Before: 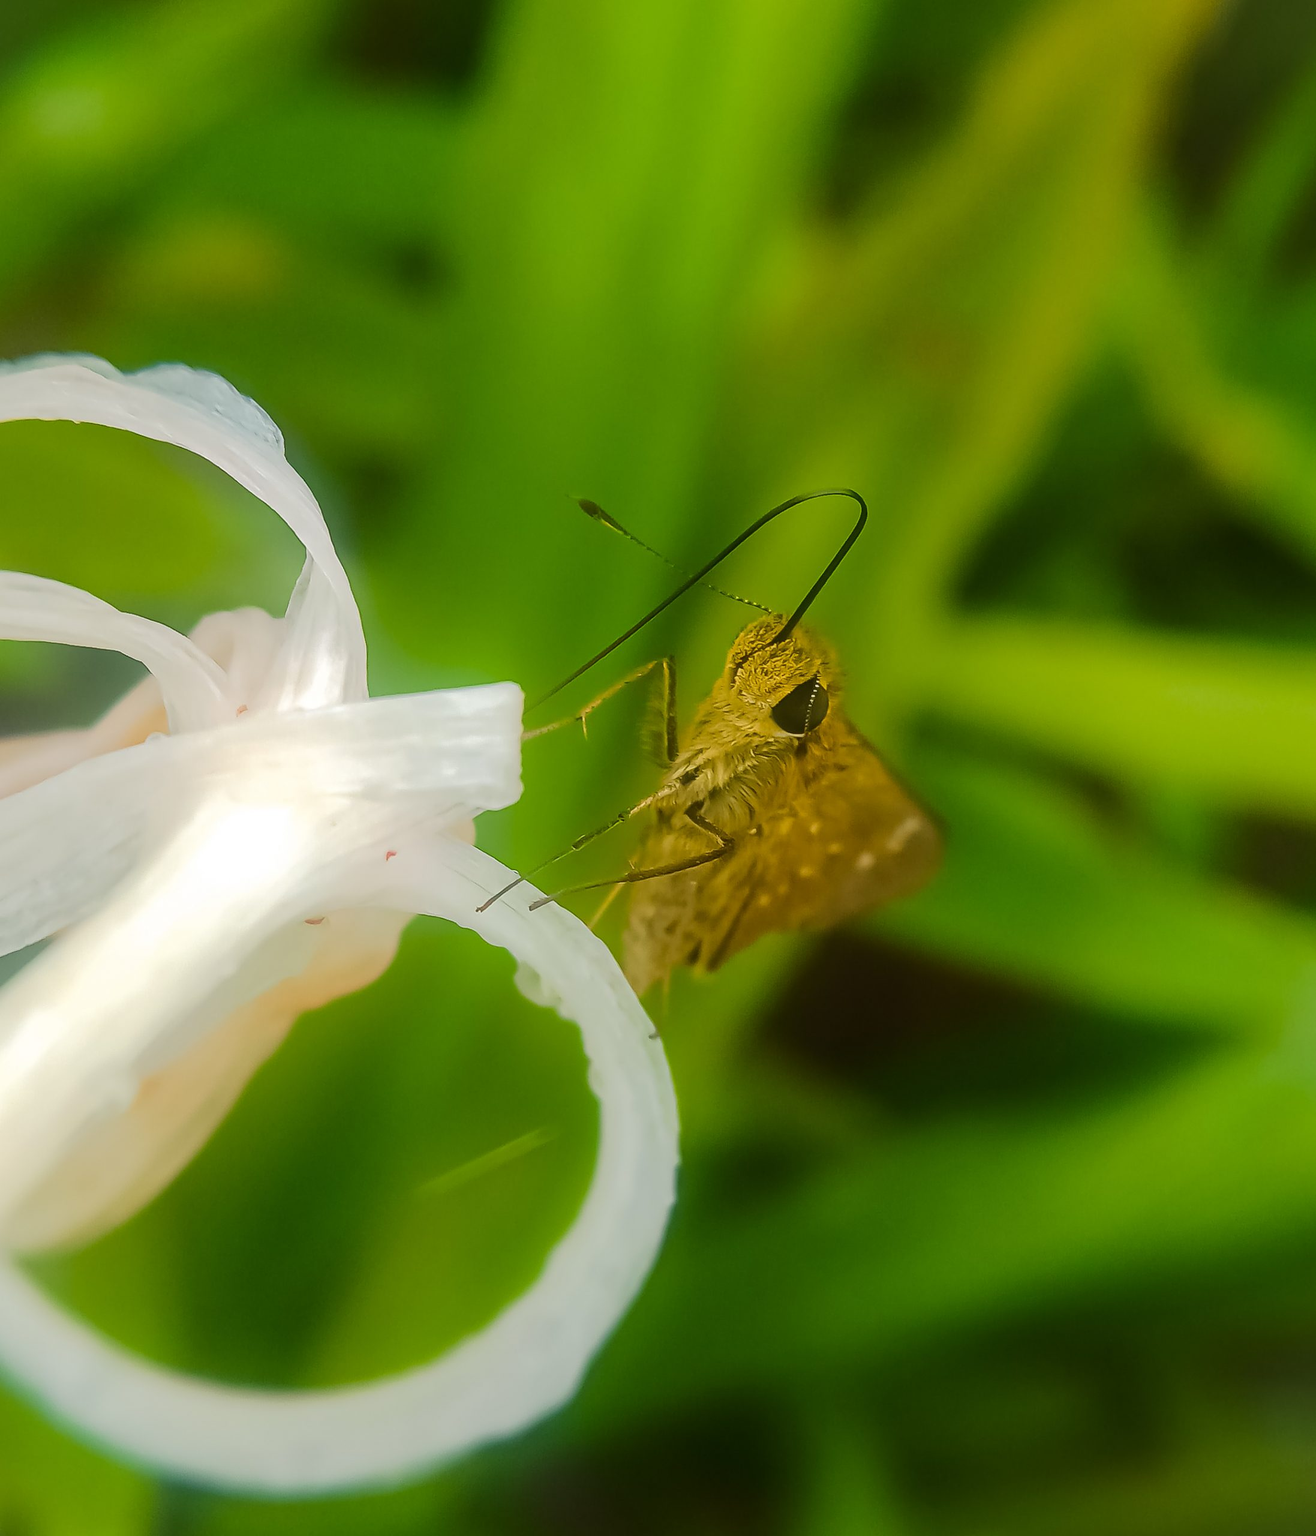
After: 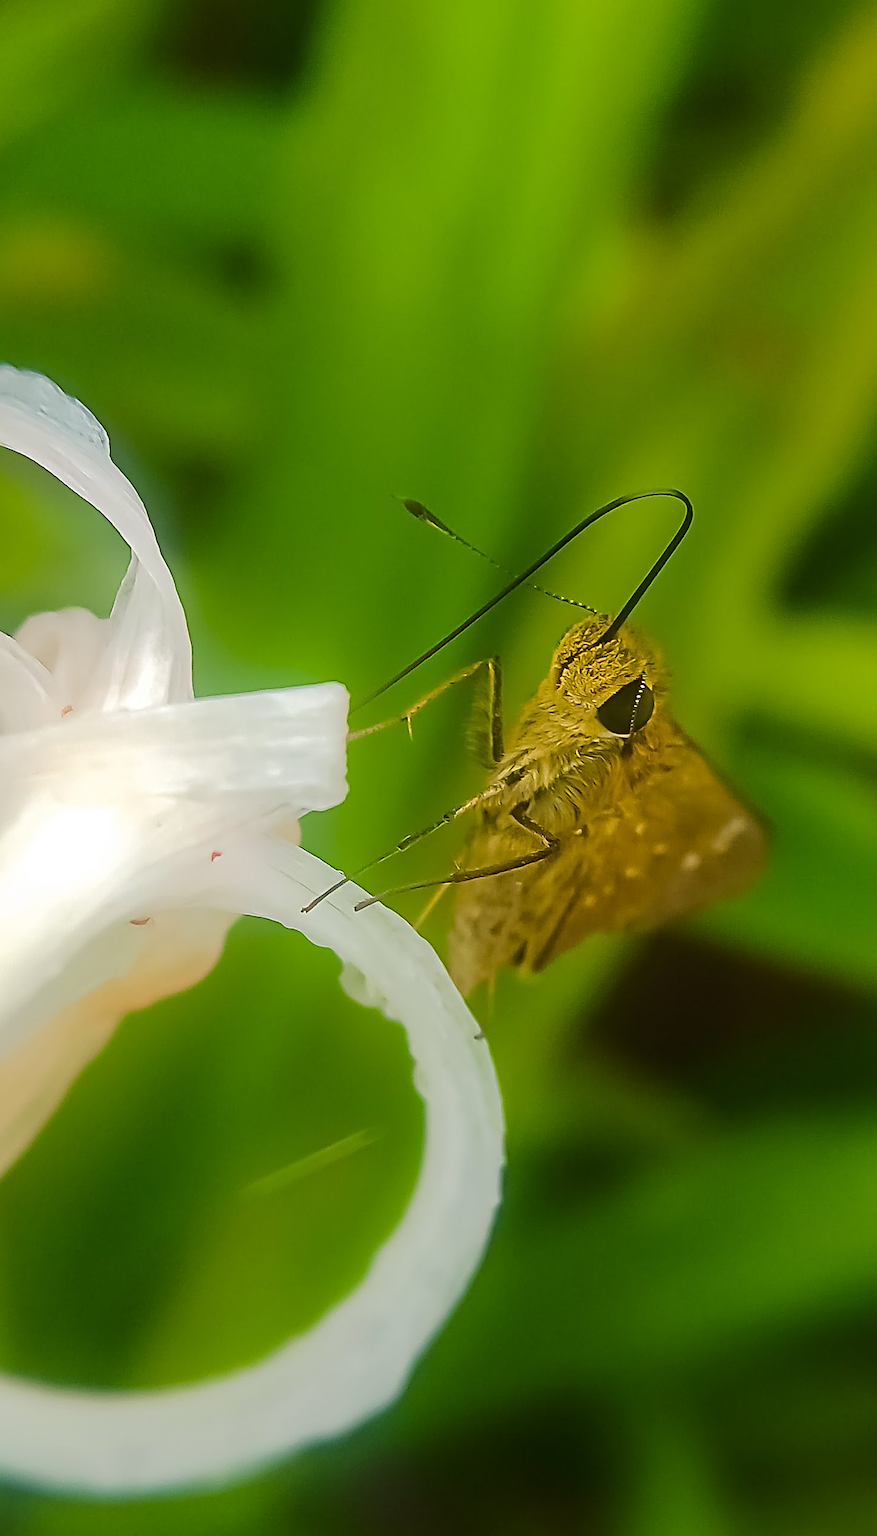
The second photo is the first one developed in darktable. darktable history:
crop and rotate: left 13.327%, right 20.027%
sharpen: radius 3.952
